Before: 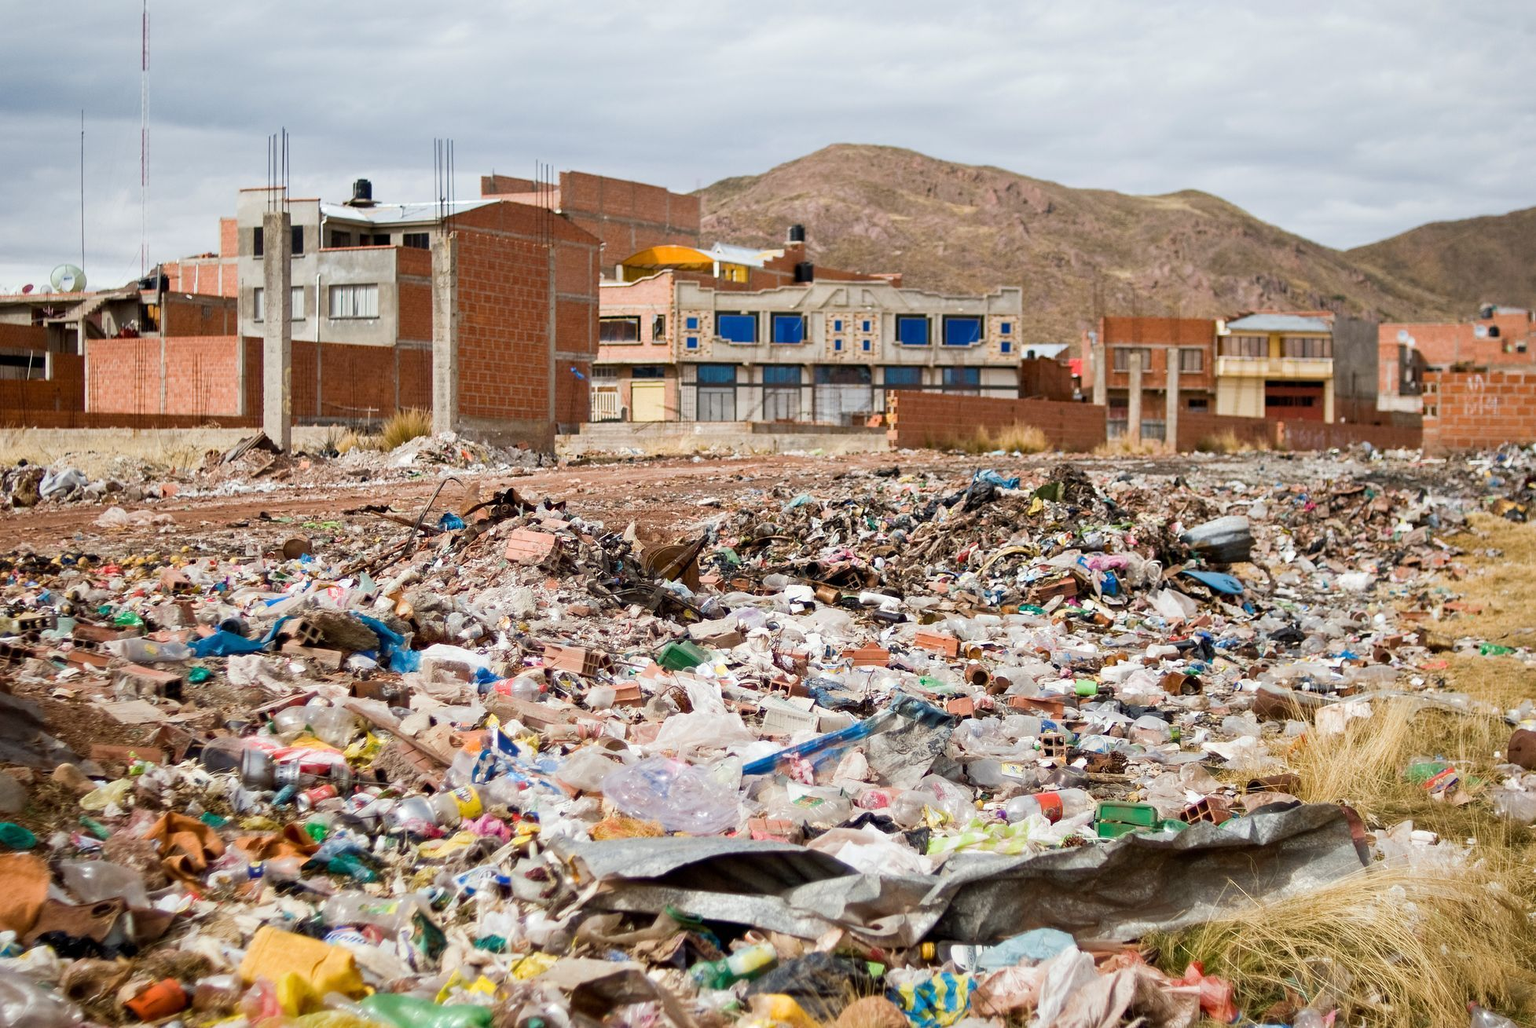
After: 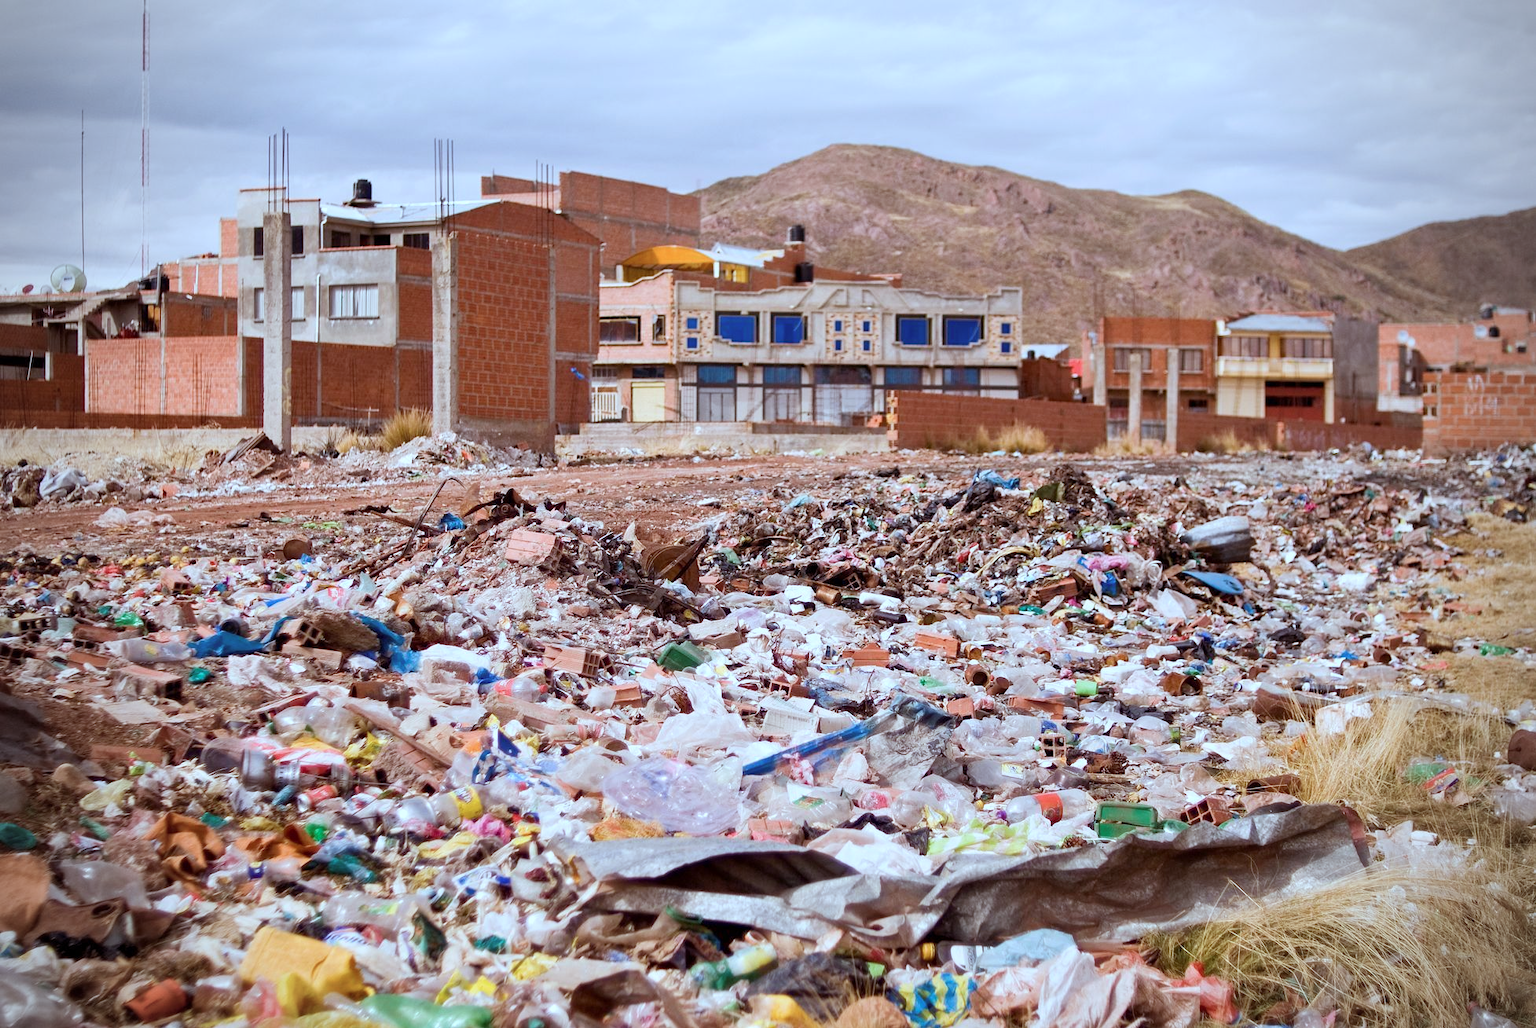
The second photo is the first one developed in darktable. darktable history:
rgb levels: mode RGB, independent channels, levels [[0, 0.474, 1], [0, 0.5, 1], [0, 0.5, 1]]
vignetting: unbound false
color calibration: illuminant as shot in camera, x 0.383, y 0.38, temperature 3949.15 K, gamut compression 1.66
